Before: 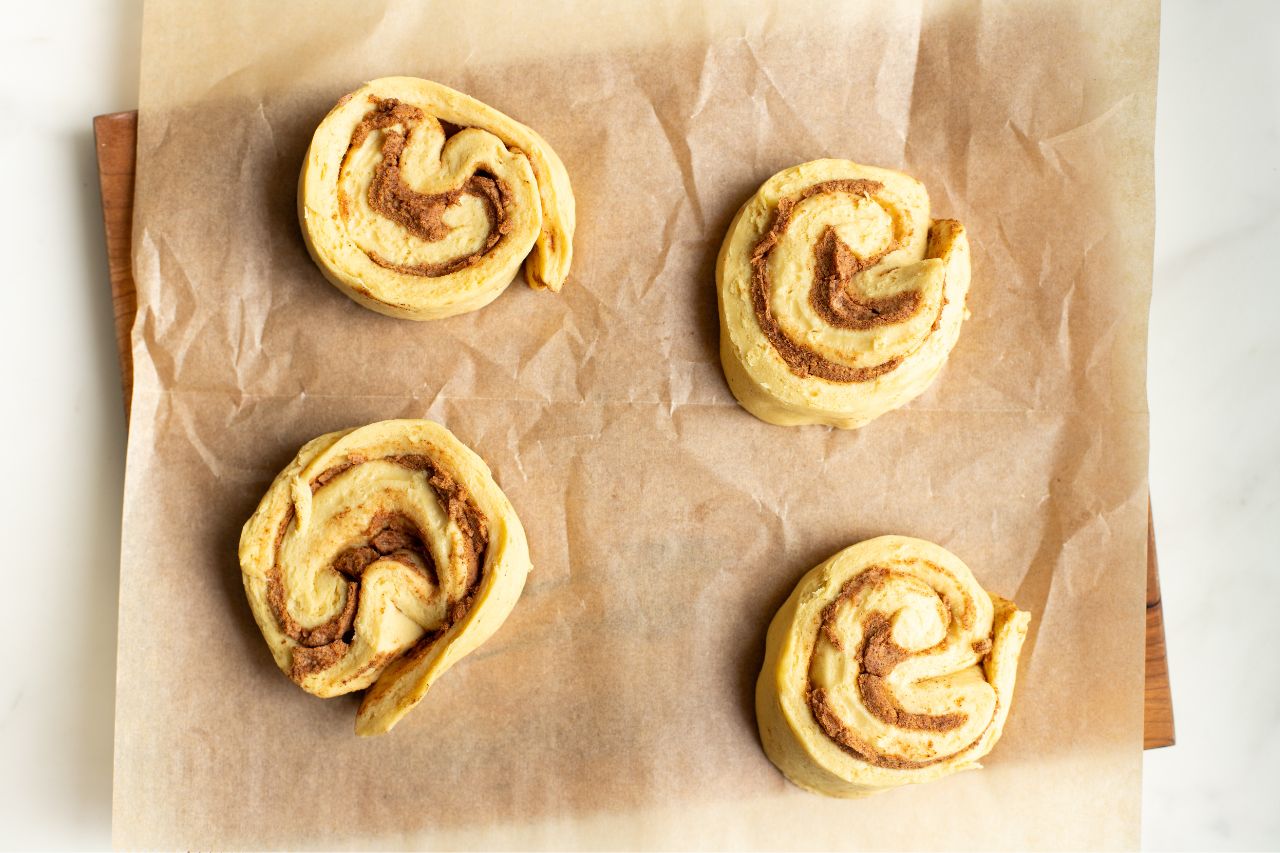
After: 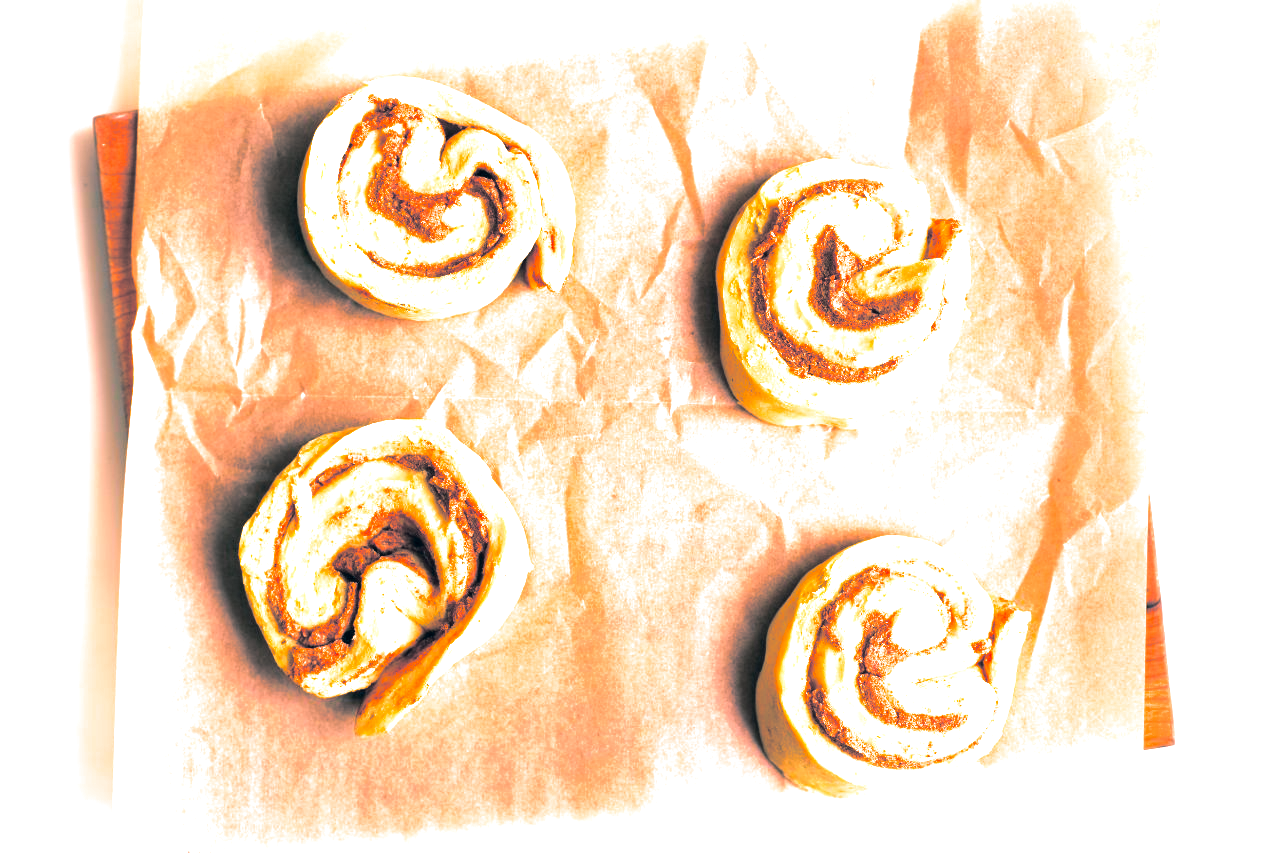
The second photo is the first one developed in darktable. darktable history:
split-toning: shadows › hue 205.2°, shadows › saturation 0.43, highlights › hue 54°, highlights › saturation 0.54
color correction: highlights a* 17.03, highlights b* 0.205, shadows a* -15.38, shadows b* -14.56, saturation 1.5
exposure: black level correction 0.001, exposure 0.955 EV, compensate exposure bias true, compensate highlight preservation false
tone equalizer: on, module defaults
